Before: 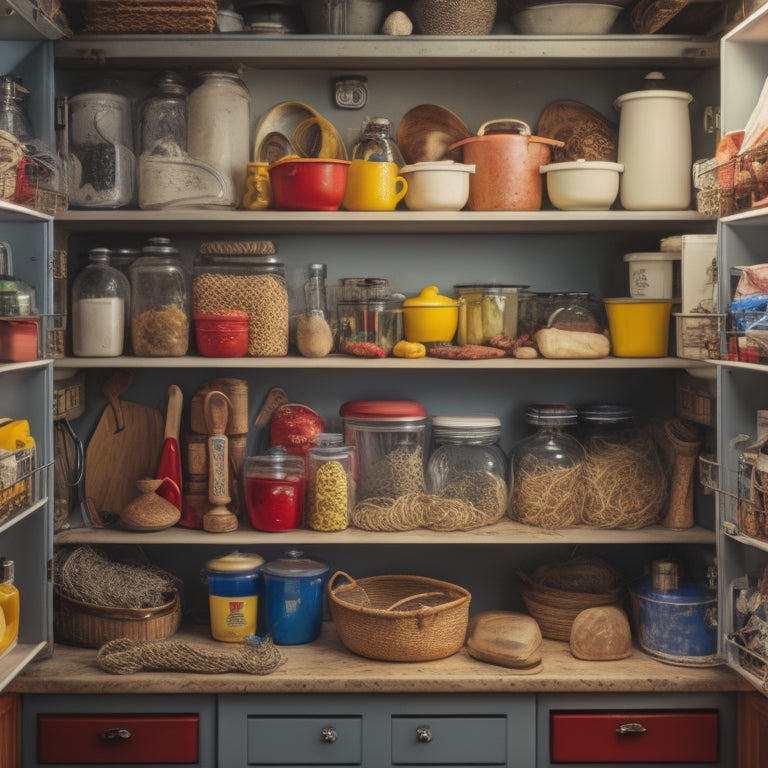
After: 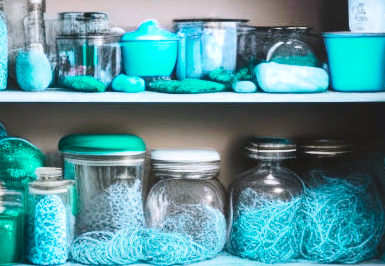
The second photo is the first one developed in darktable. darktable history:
color zones: curves: ch0 [(0, 0.466) (0.128, 0.466) (0.25, 0.5) (0.375, 0.456) (0.5, 0.5) (0.625, 0.5) (0.737, 0.652) (0.875, 0.5)]; ch1 [(0, 0.603) (0.125, 0.618) (0.261, 0.348) (0.372, 0.353) (0.497, 0.363) (0.611, 0.45) (0.731, 0.427) (0.875, 0.518) (0.998, 0.652)]; ch2 [(0, 0.559) (0.125, 0.451) (0.253, 0.564) (0.37, 0.578) (0.5, 0.466) (0.625, 0.471) (0.731, 0.471) (0.88, 0.485)]
base curve: curves: ch0 [(0, 0) (0.028, 0.03) (0.121, 0.232) (0.46, 0.748) (0.859, 0.968) (1, 1)], preserve colors none
crop: left 36.607%, top 34.735%, right 13.146%, bottom 30.611%
color balance rgb: hue shift 180°, global vibrance 50%, contrast 0.32%
white balance: red 0.98, blue 1.034
rgb curve: curves: ch0 [(0, 0) (0.284, 0.292) (0.505, 0.644) (1, 1)]; ch1 [(0, 0) (0.284, 0.292) (0.505, 0.644) (1, 1)]; ch2 [(0, 0) (0.284, 0.292) (0.505, 0.644) (1, 1)], compensate middle gray true
